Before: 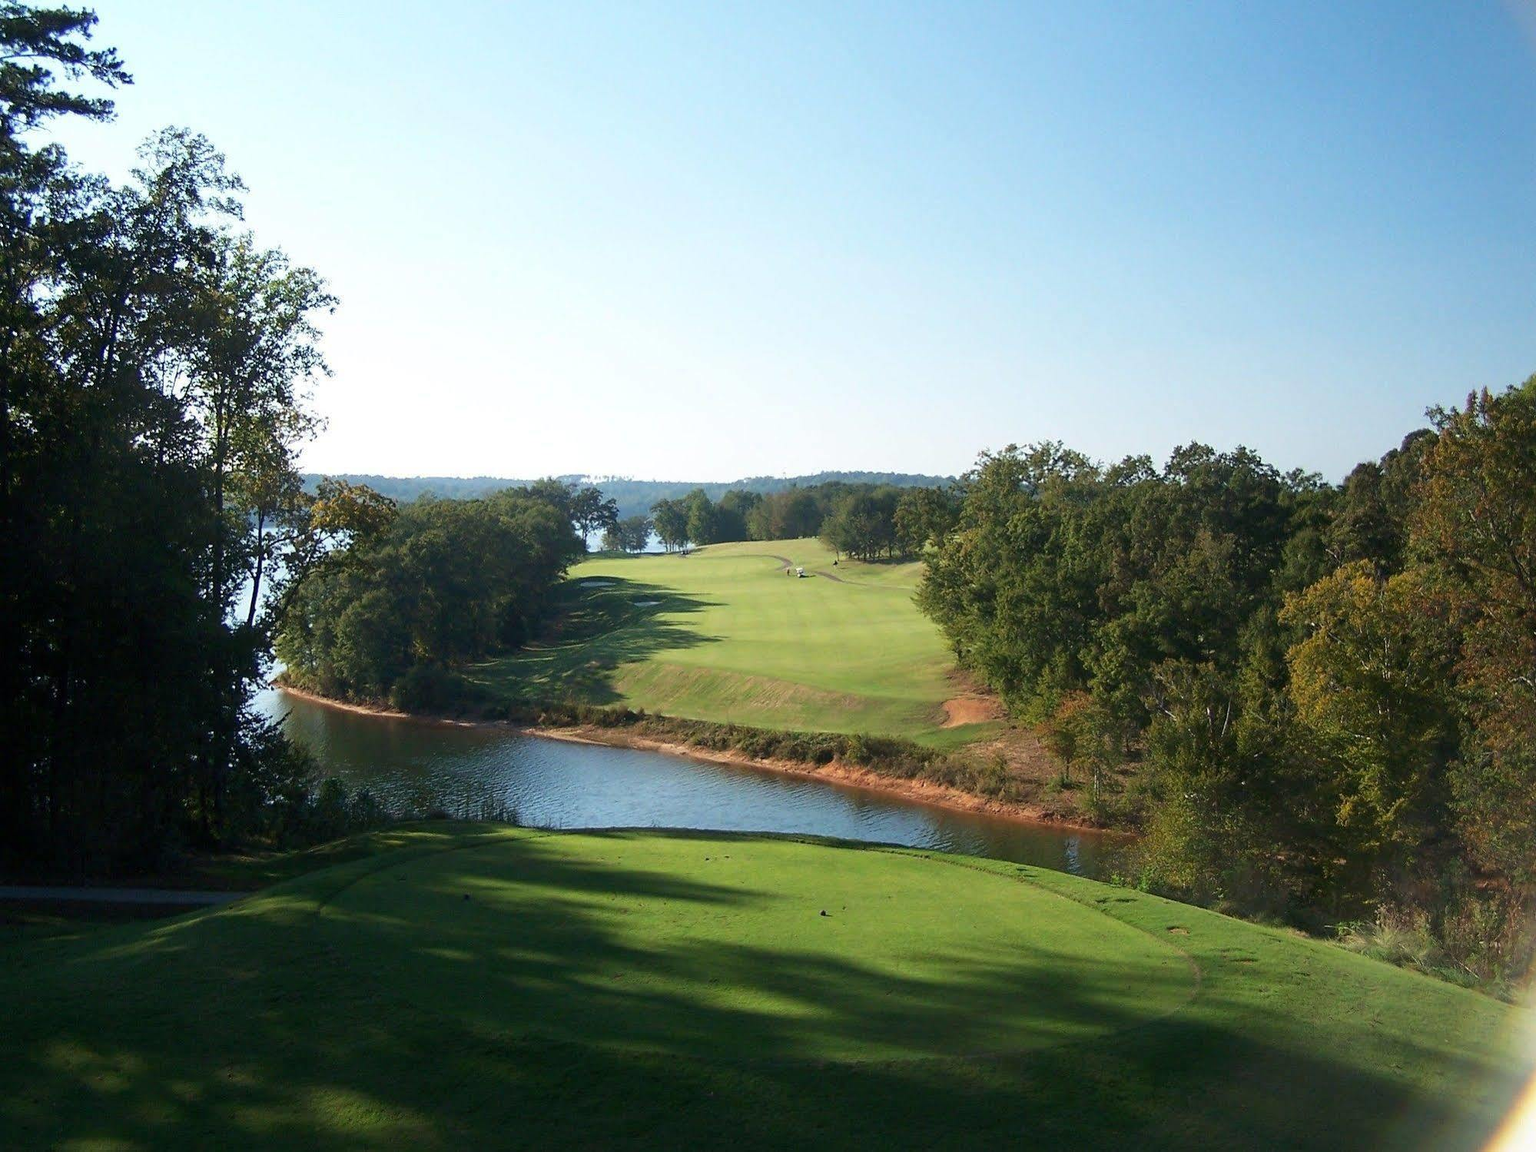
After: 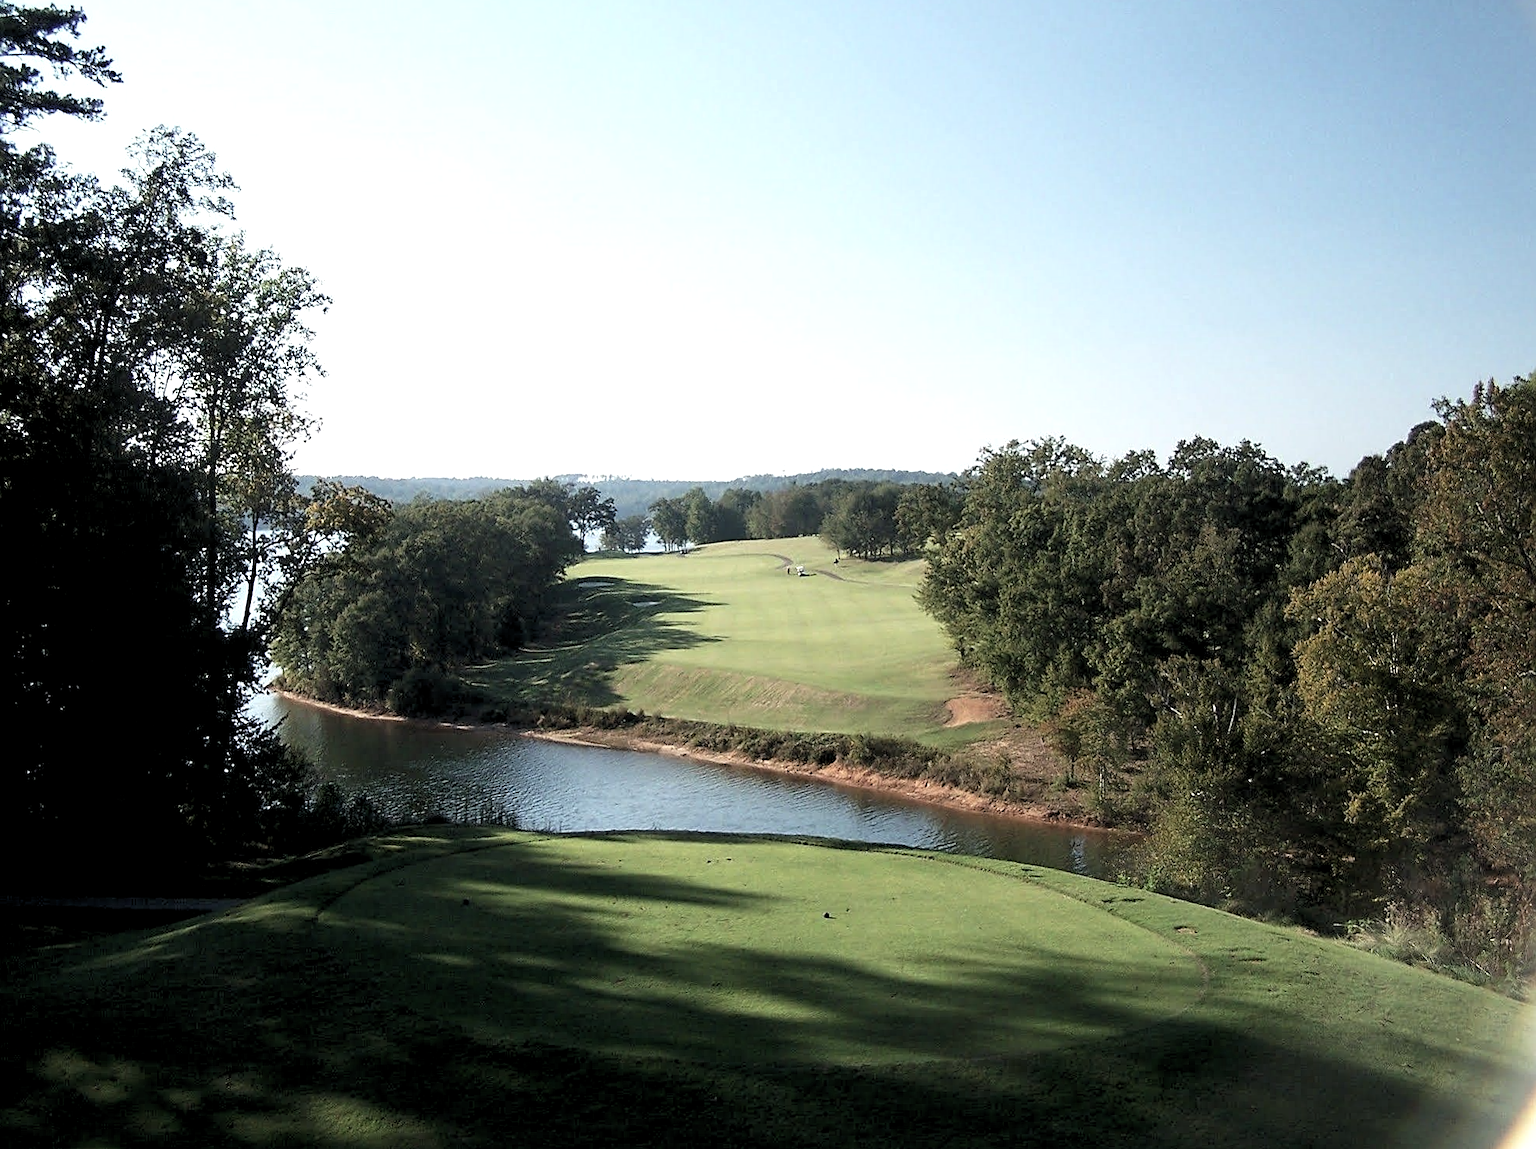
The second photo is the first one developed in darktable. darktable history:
contrast brightness saturation: contrast 0.1, saturation -0.36
sharpen: on, module defaults
rgb levels: levels [[0.01, 0.419, 0.839], [0, 0.5, 1], [0, 0.5, 1]]
rotate and perspective: rotation -0.45°, automatic cropping original format, crop left 0.008, crop right 0.992, crop top 0.012, crop bottom 0.988
